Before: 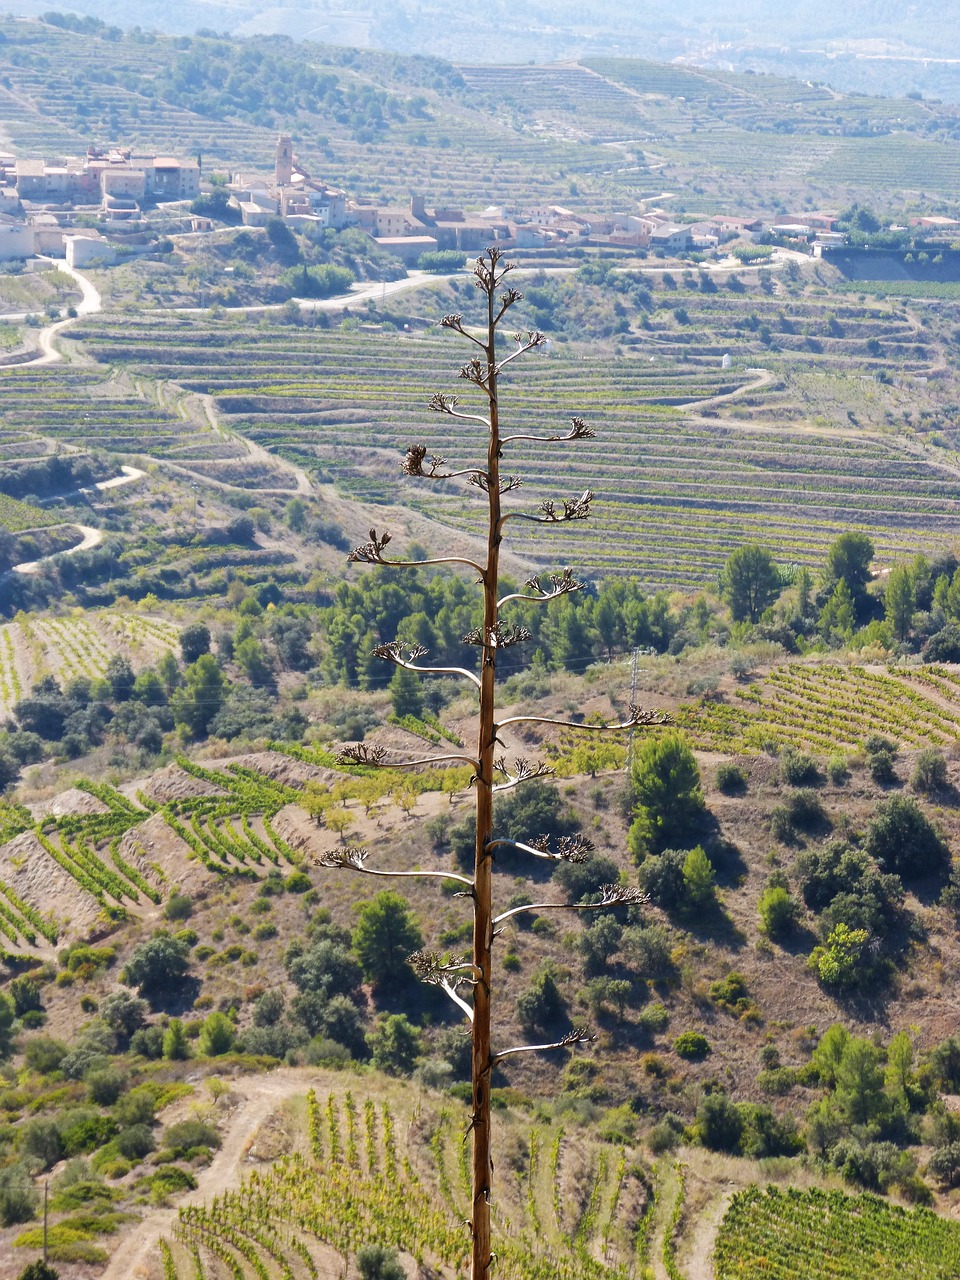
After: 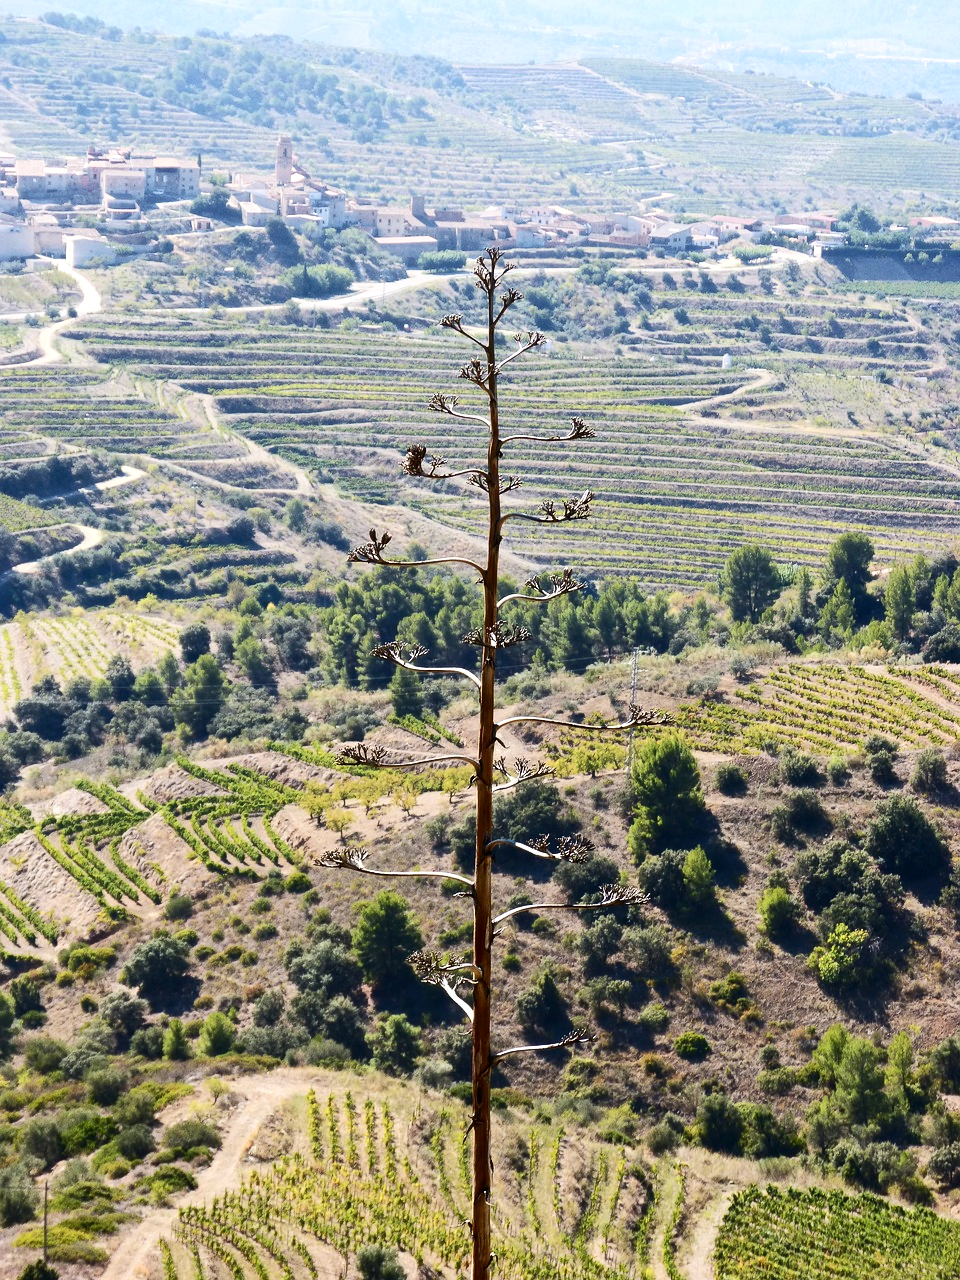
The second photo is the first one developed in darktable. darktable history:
contrast brightness saturation: contrast 0.28
levels: levels [0, 0.492, 0.984]
